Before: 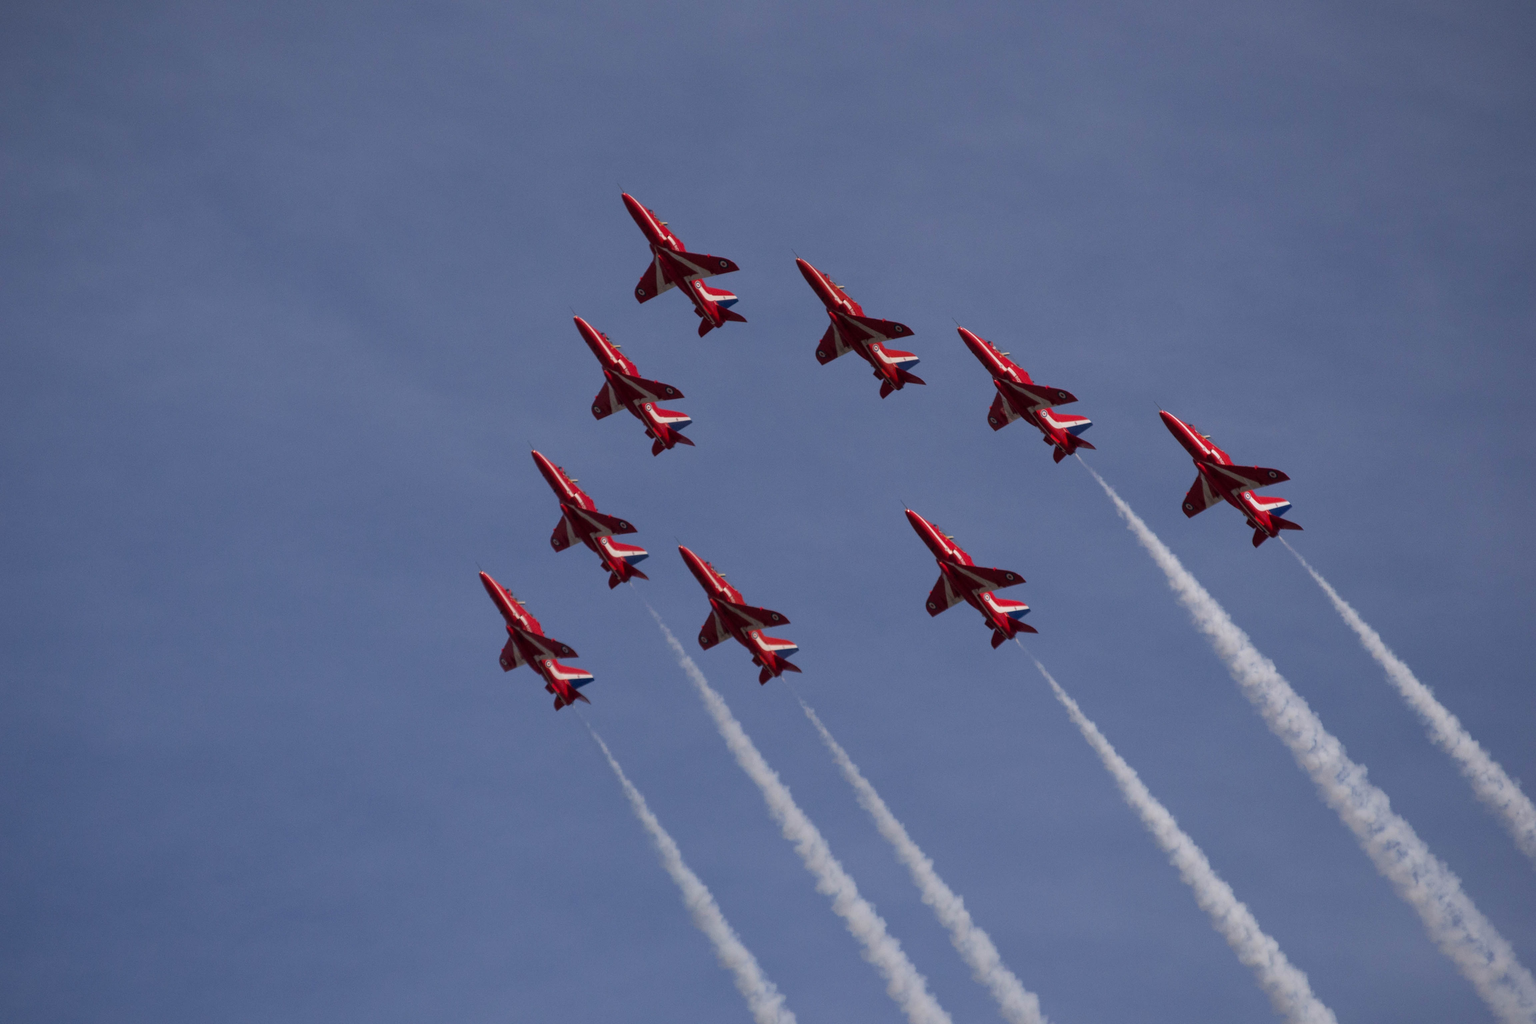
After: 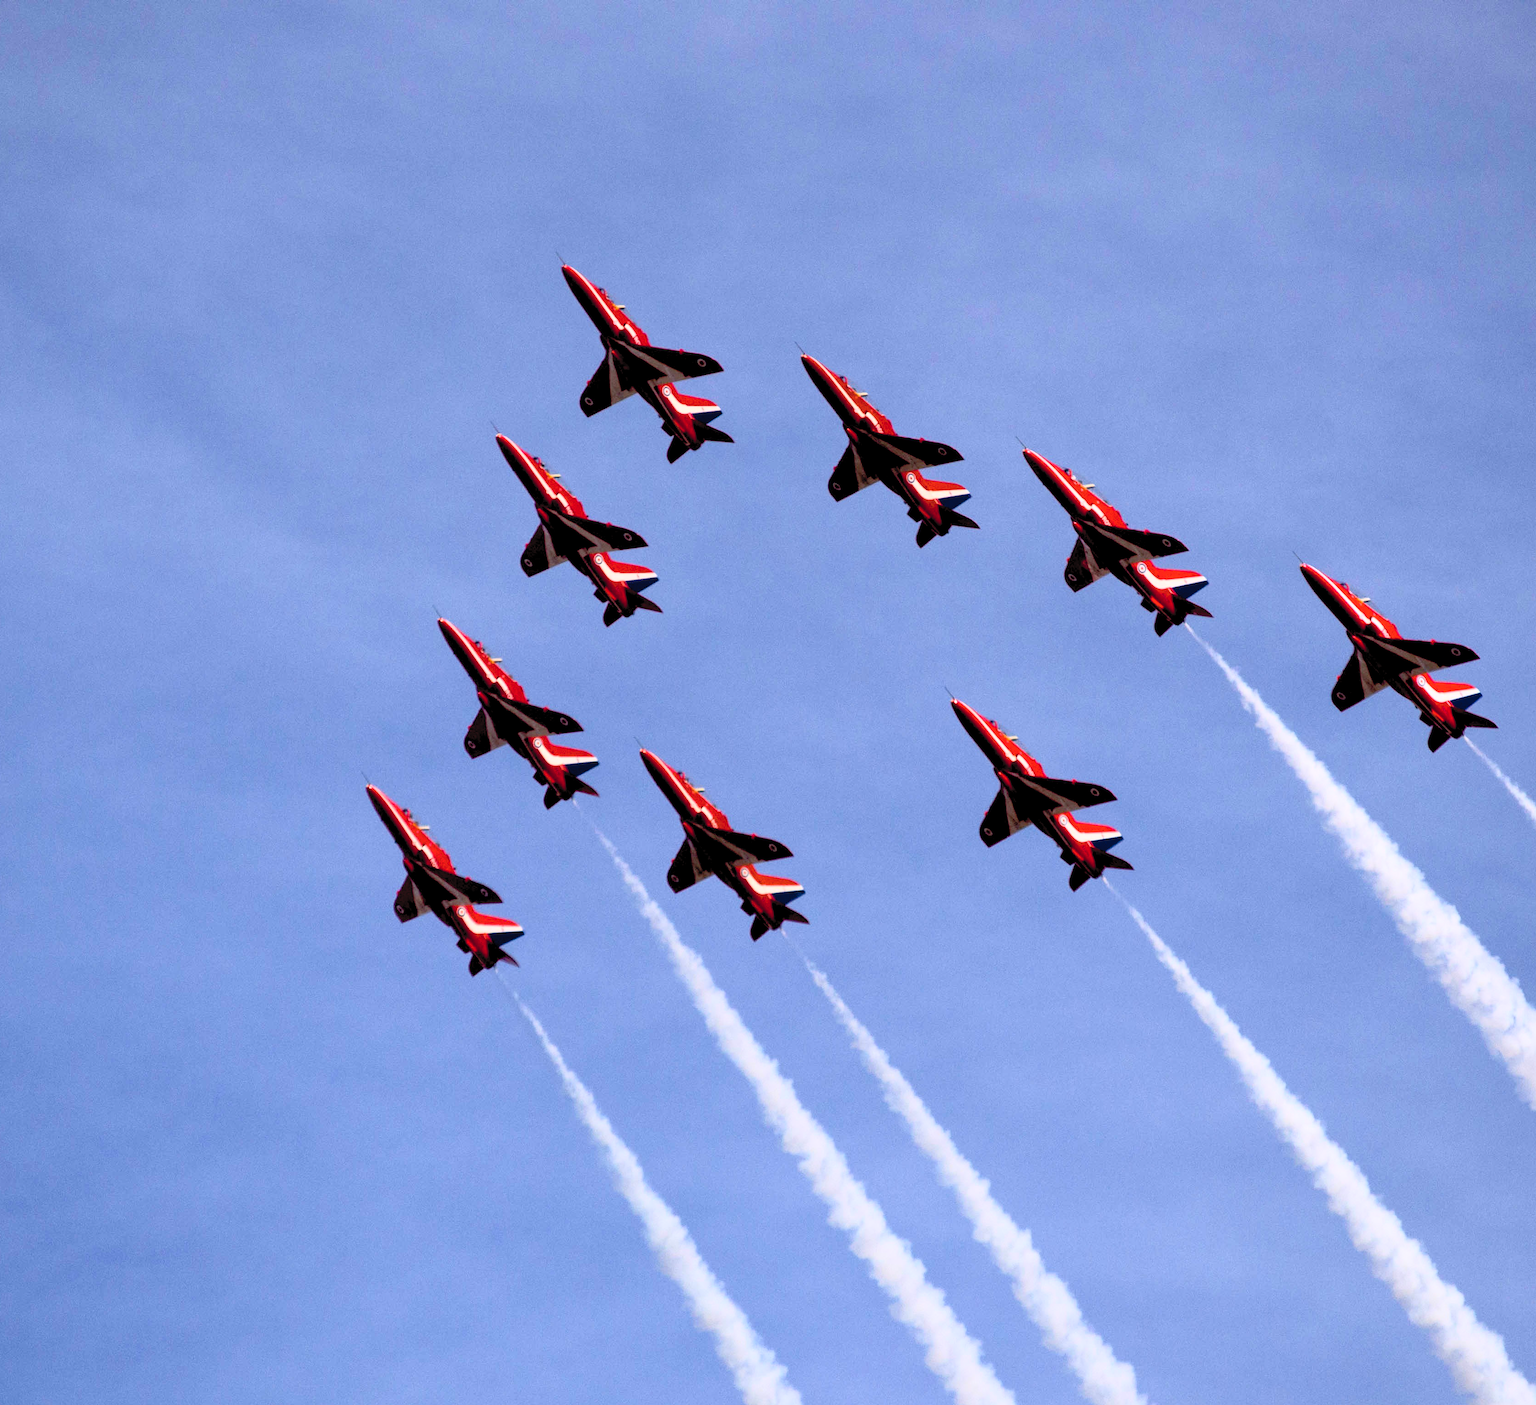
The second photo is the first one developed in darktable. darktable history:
color balance rgb: highlights gain › luminance 15.025%, linear chroma grading › global chroma 15.009%, perceptual saturation grading › global saturation 30.977%
crop: left 13.854%, top 0%, right 13.298%
exposure: black level correction 0.025, exposure 0.18 EV, compensate highlight preservation false
contrast brightness saturation: contrast 0.375, brightness 0.538
